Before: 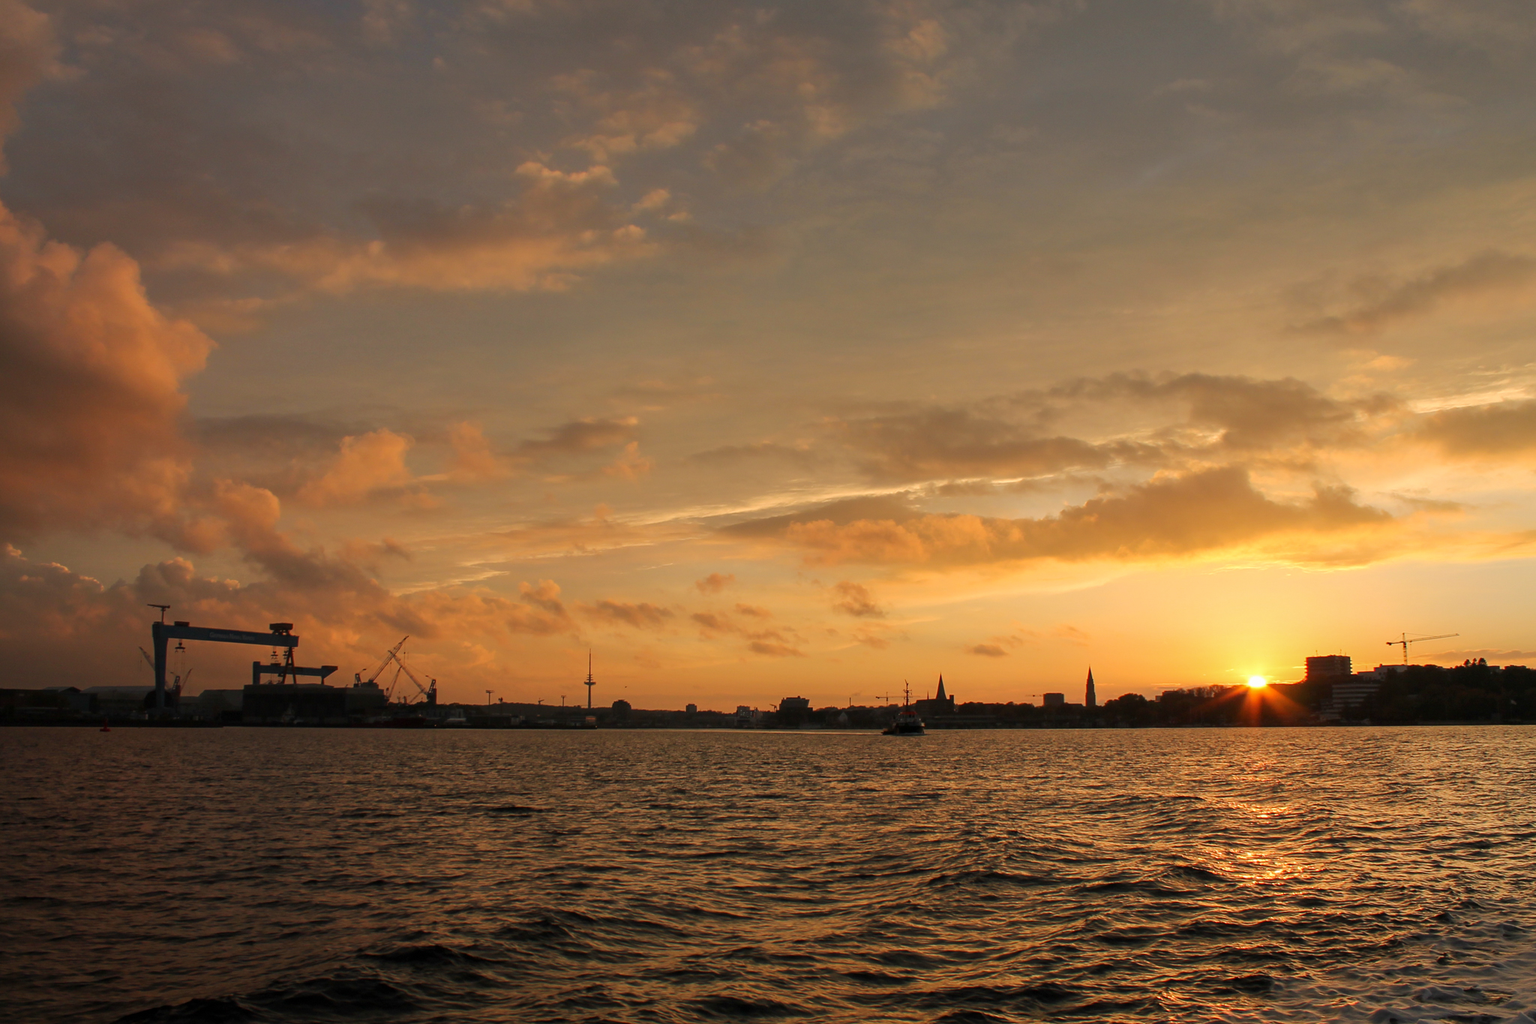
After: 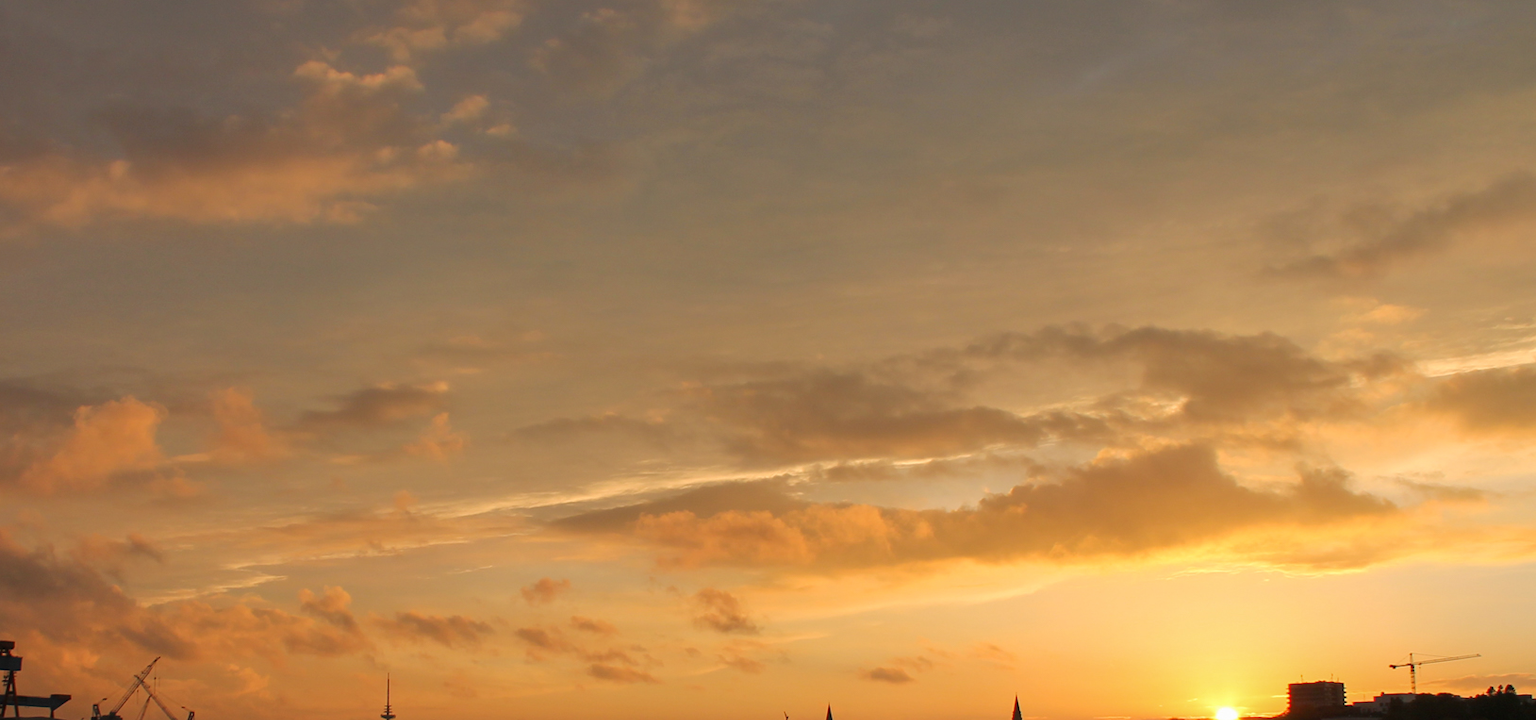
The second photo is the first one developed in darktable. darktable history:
crop: left 18.329%, top 11.095%, right 2.112%, bottom 32.927%
